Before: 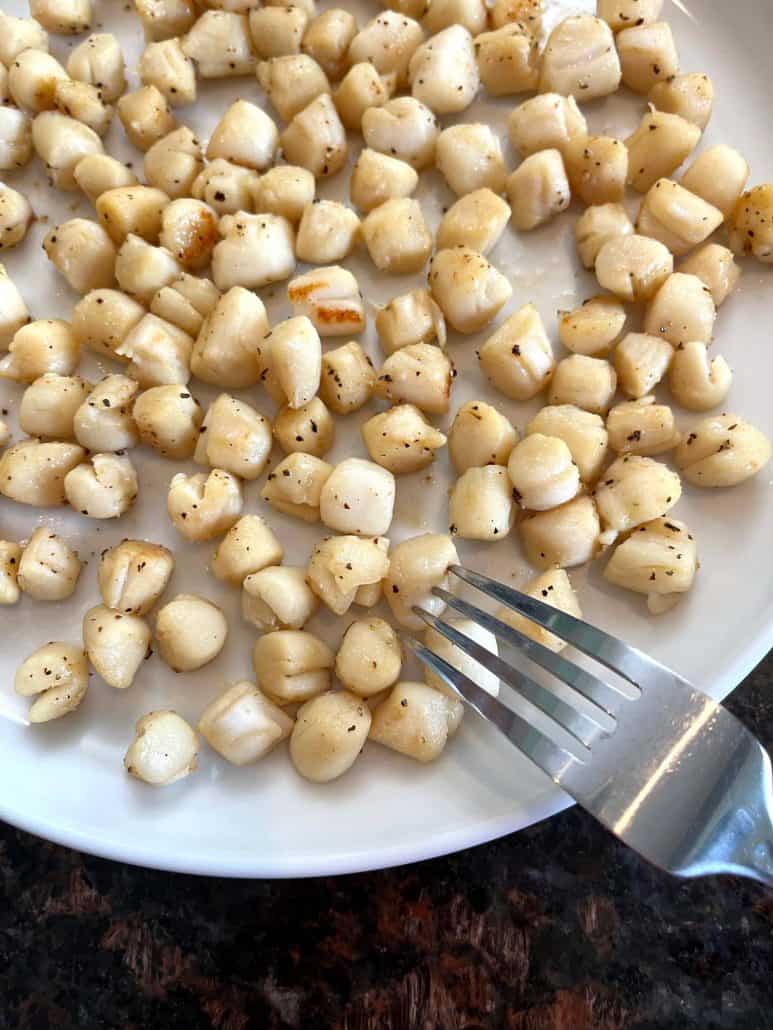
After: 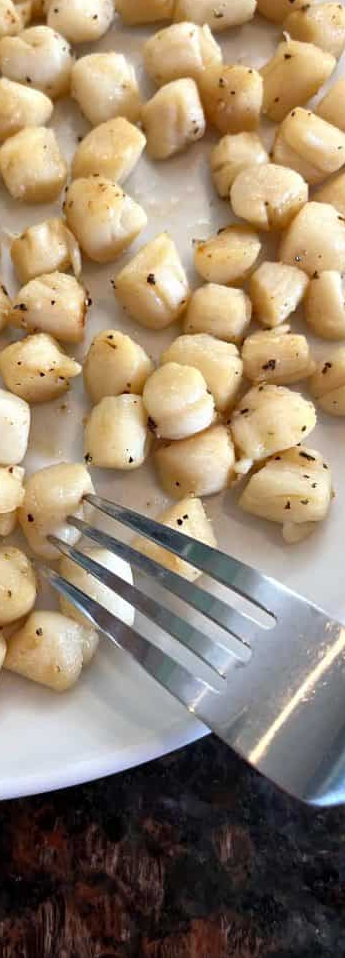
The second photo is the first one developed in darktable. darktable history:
crop: left 47.245%, top 6.935%, right 8.092%
